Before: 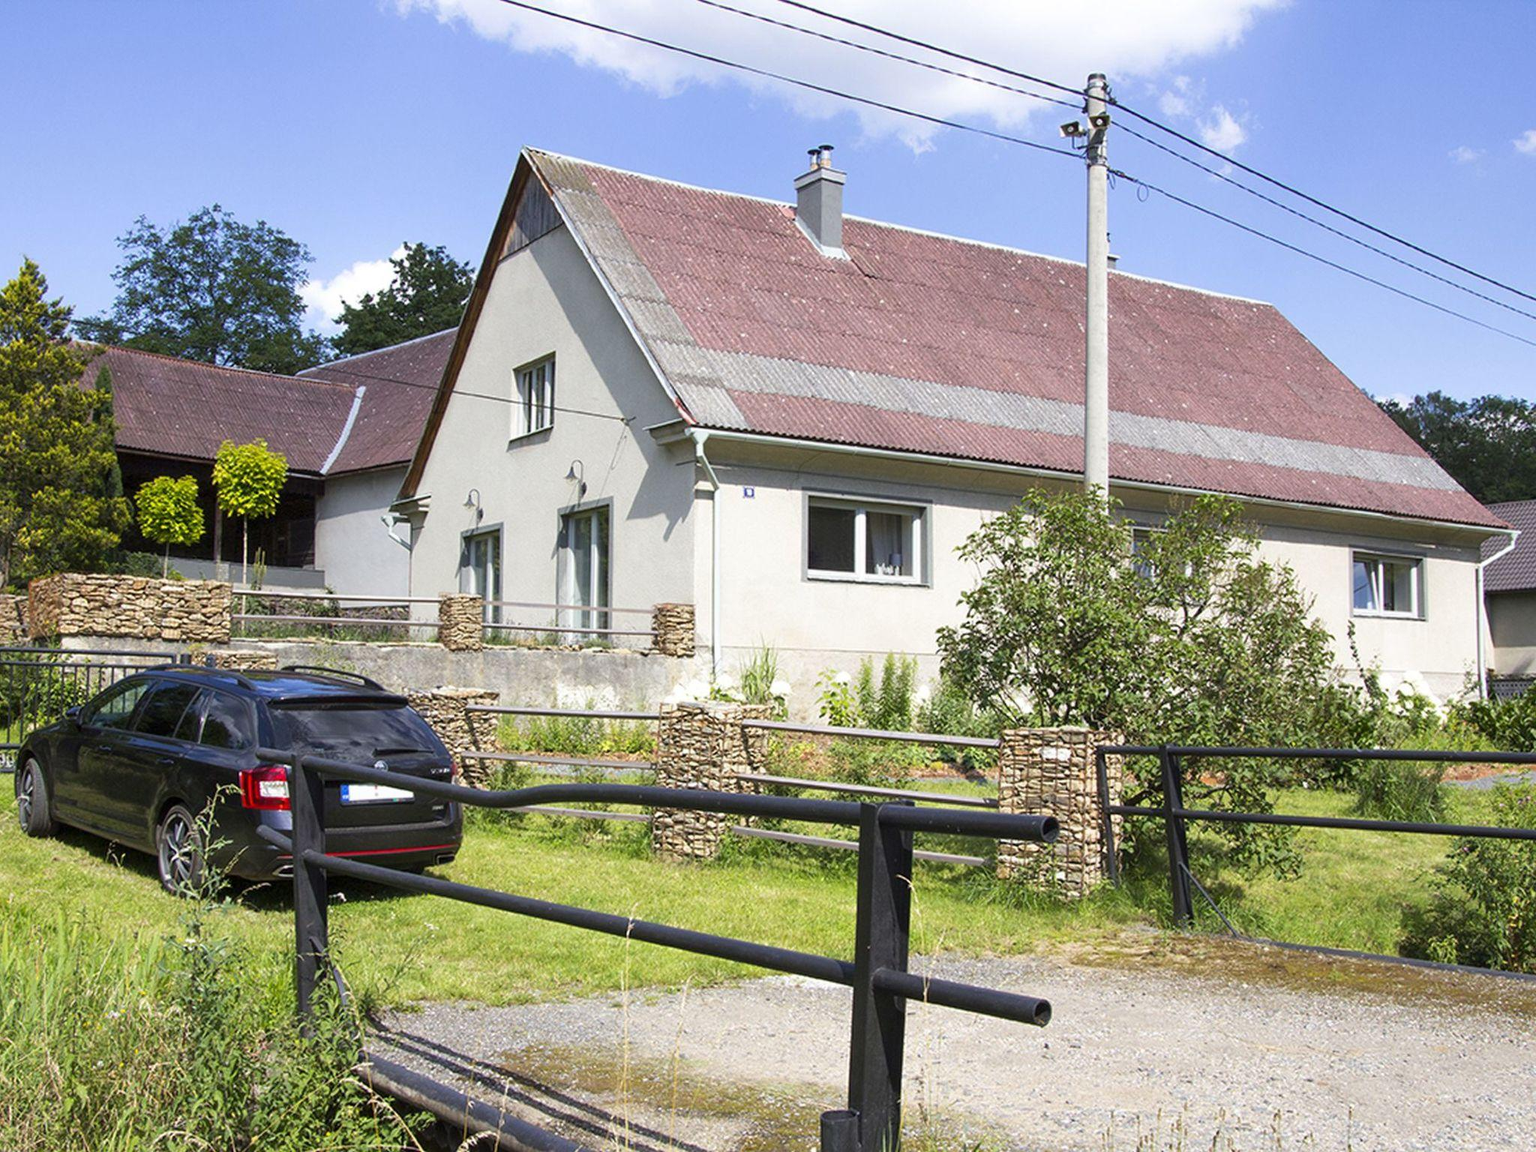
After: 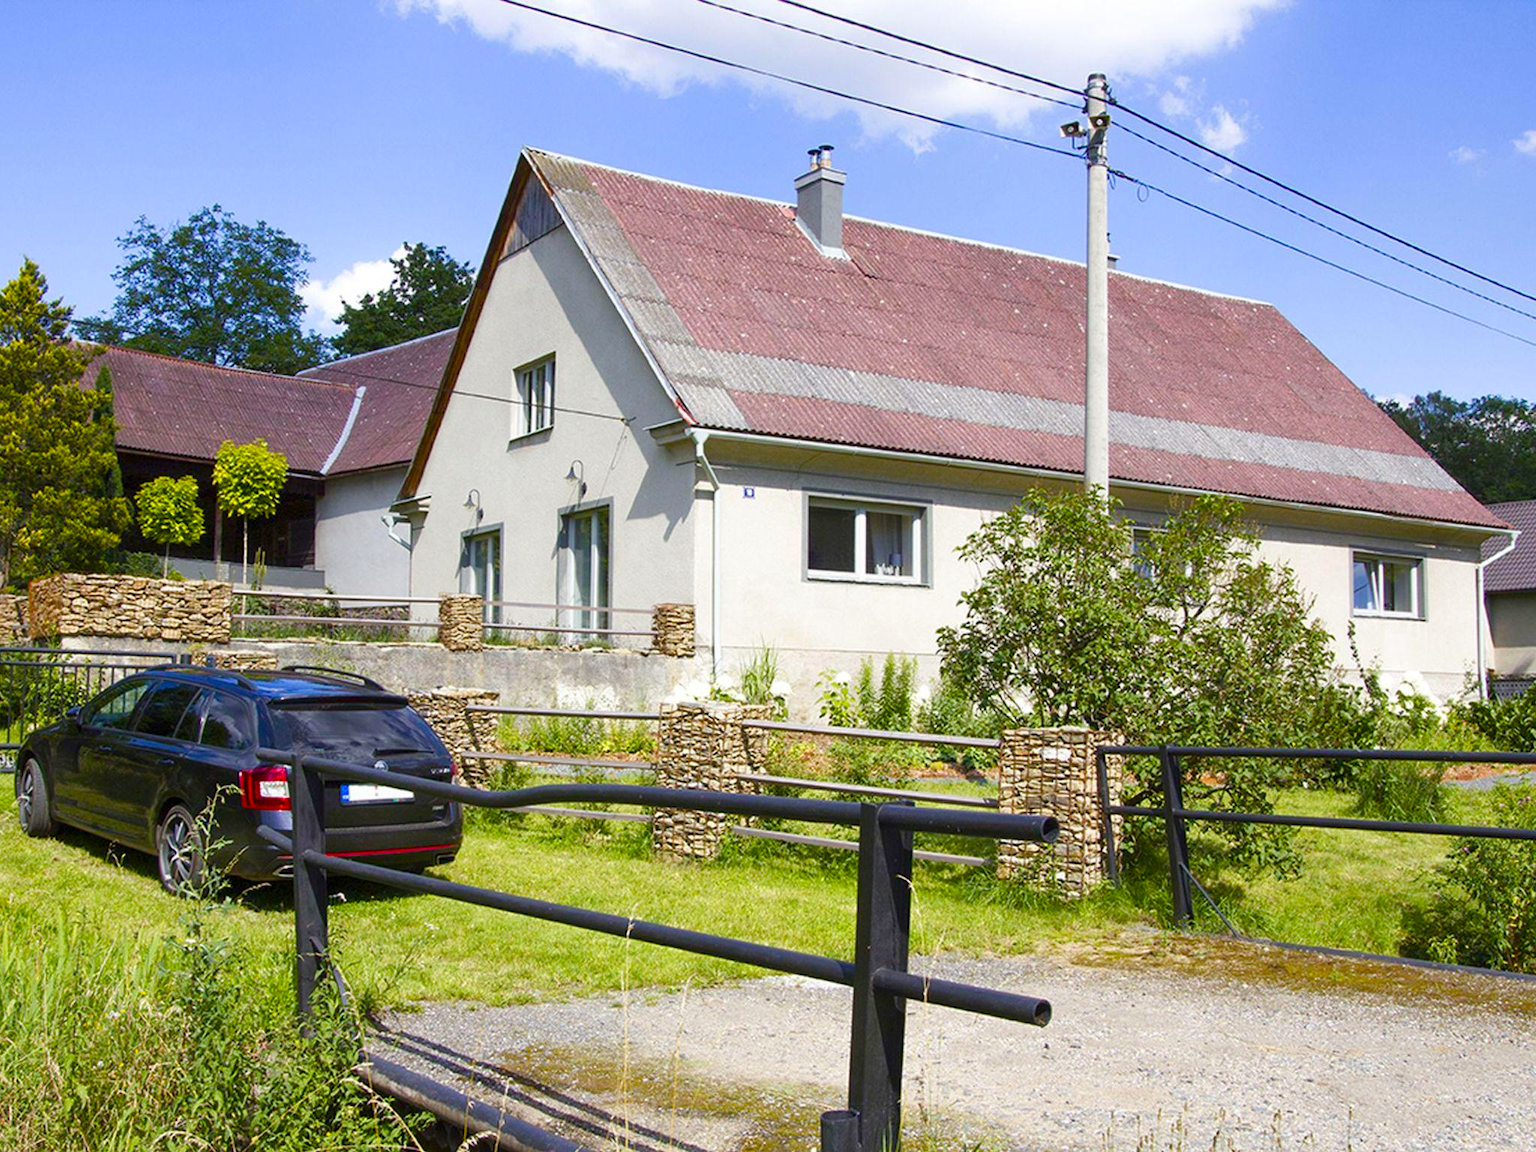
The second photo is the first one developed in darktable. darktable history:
color balance rgb: shadows lift › hue 86.92°, linear chroma grading › global chroma 12.723%, perceptual saturation grading › global saturation 44.185%, perceptual saturation grading › highlights -50.479%, perceptual saturation grading › shadows 30.67%
